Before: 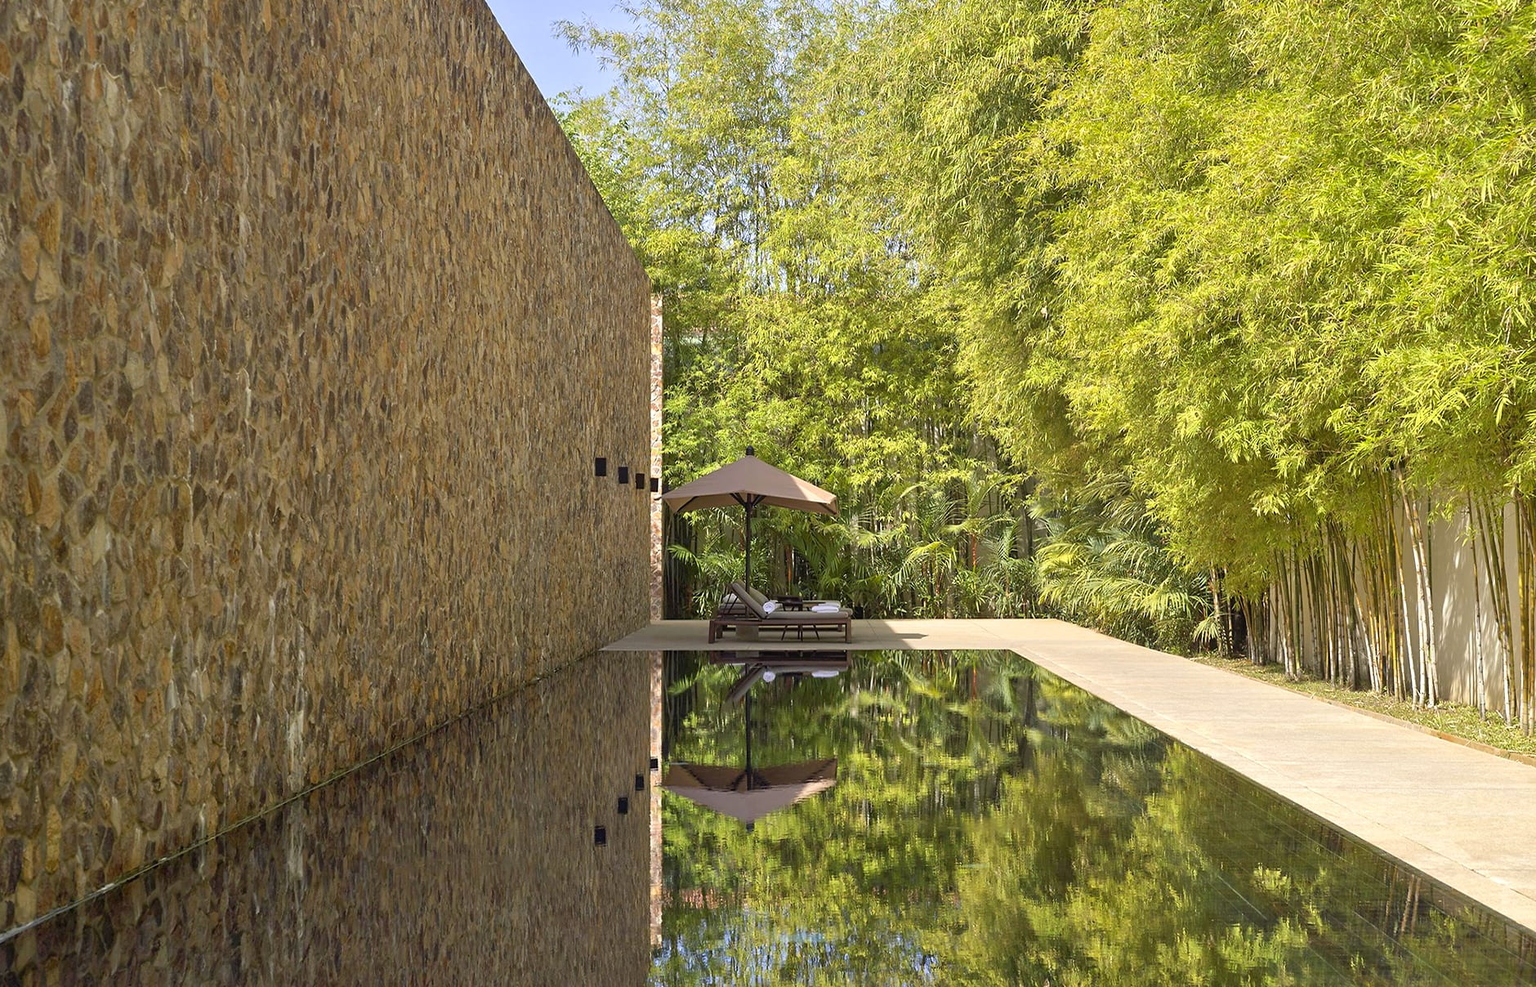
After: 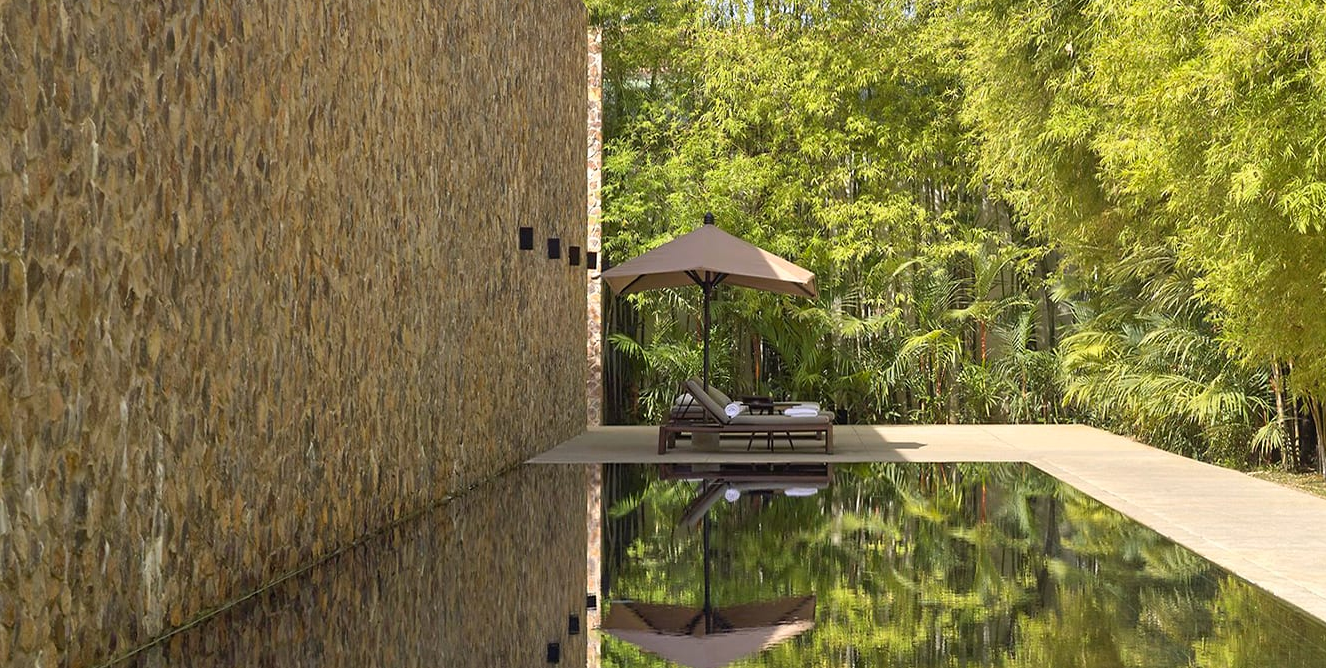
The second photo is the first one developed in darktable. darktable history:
color zones: curves: ch0 [(0.25, 0.5) (0.636, 0.25) (0.75, 0.5)]
crop: left 11.123%, top 27.61%, right 18.3%, bottom 17.034%
